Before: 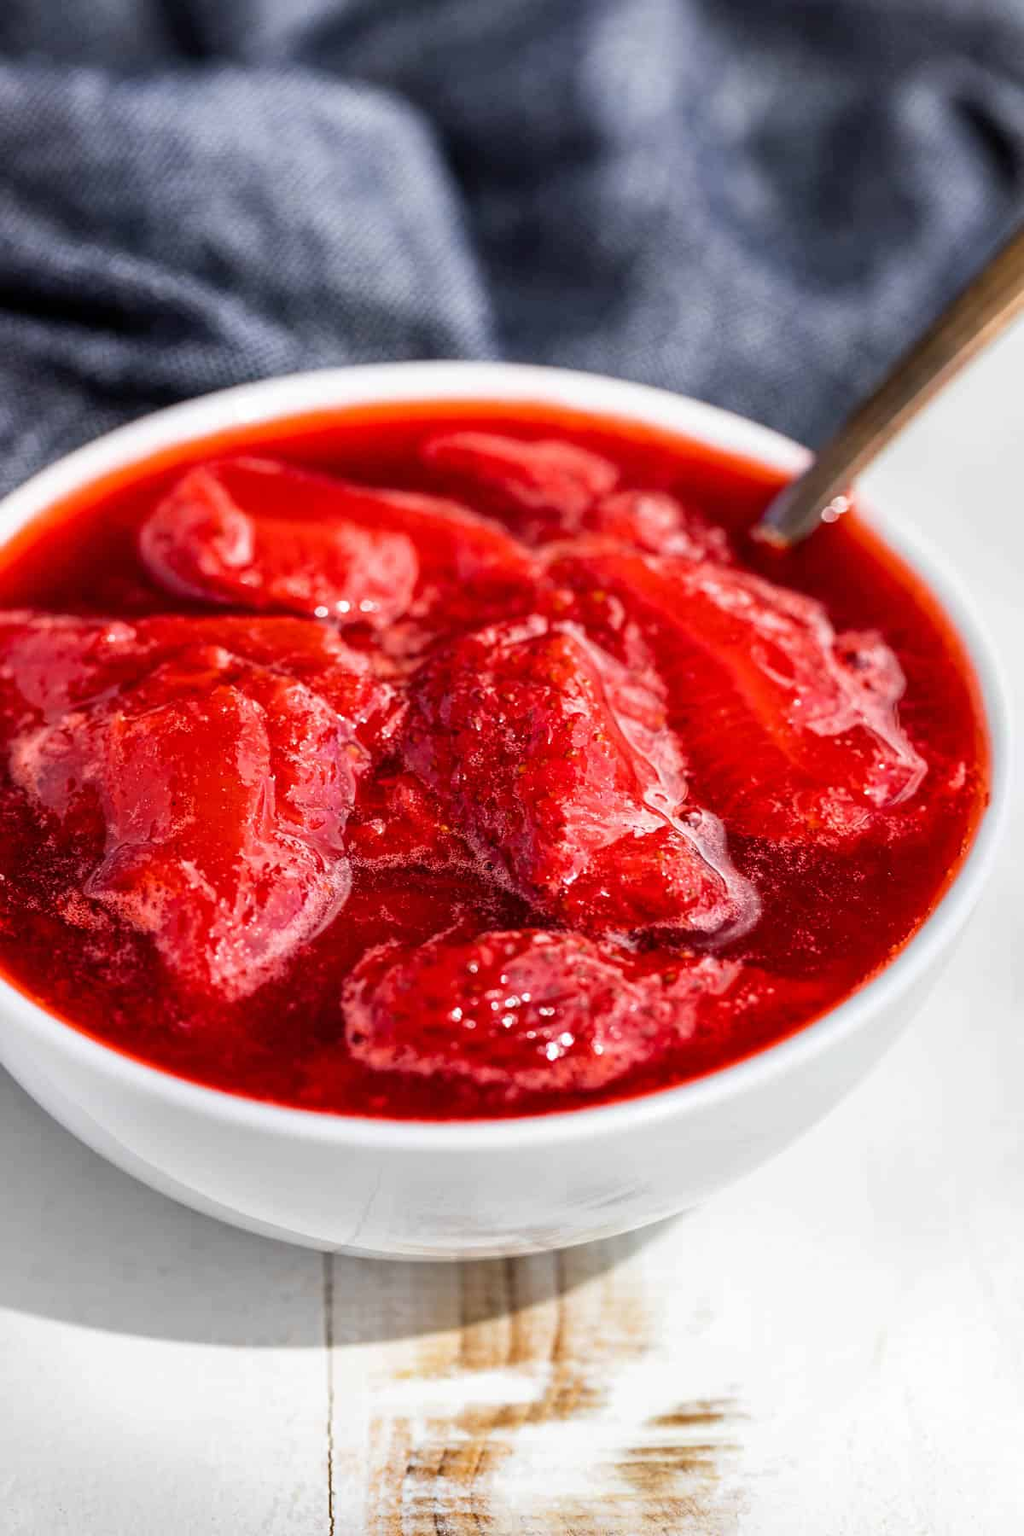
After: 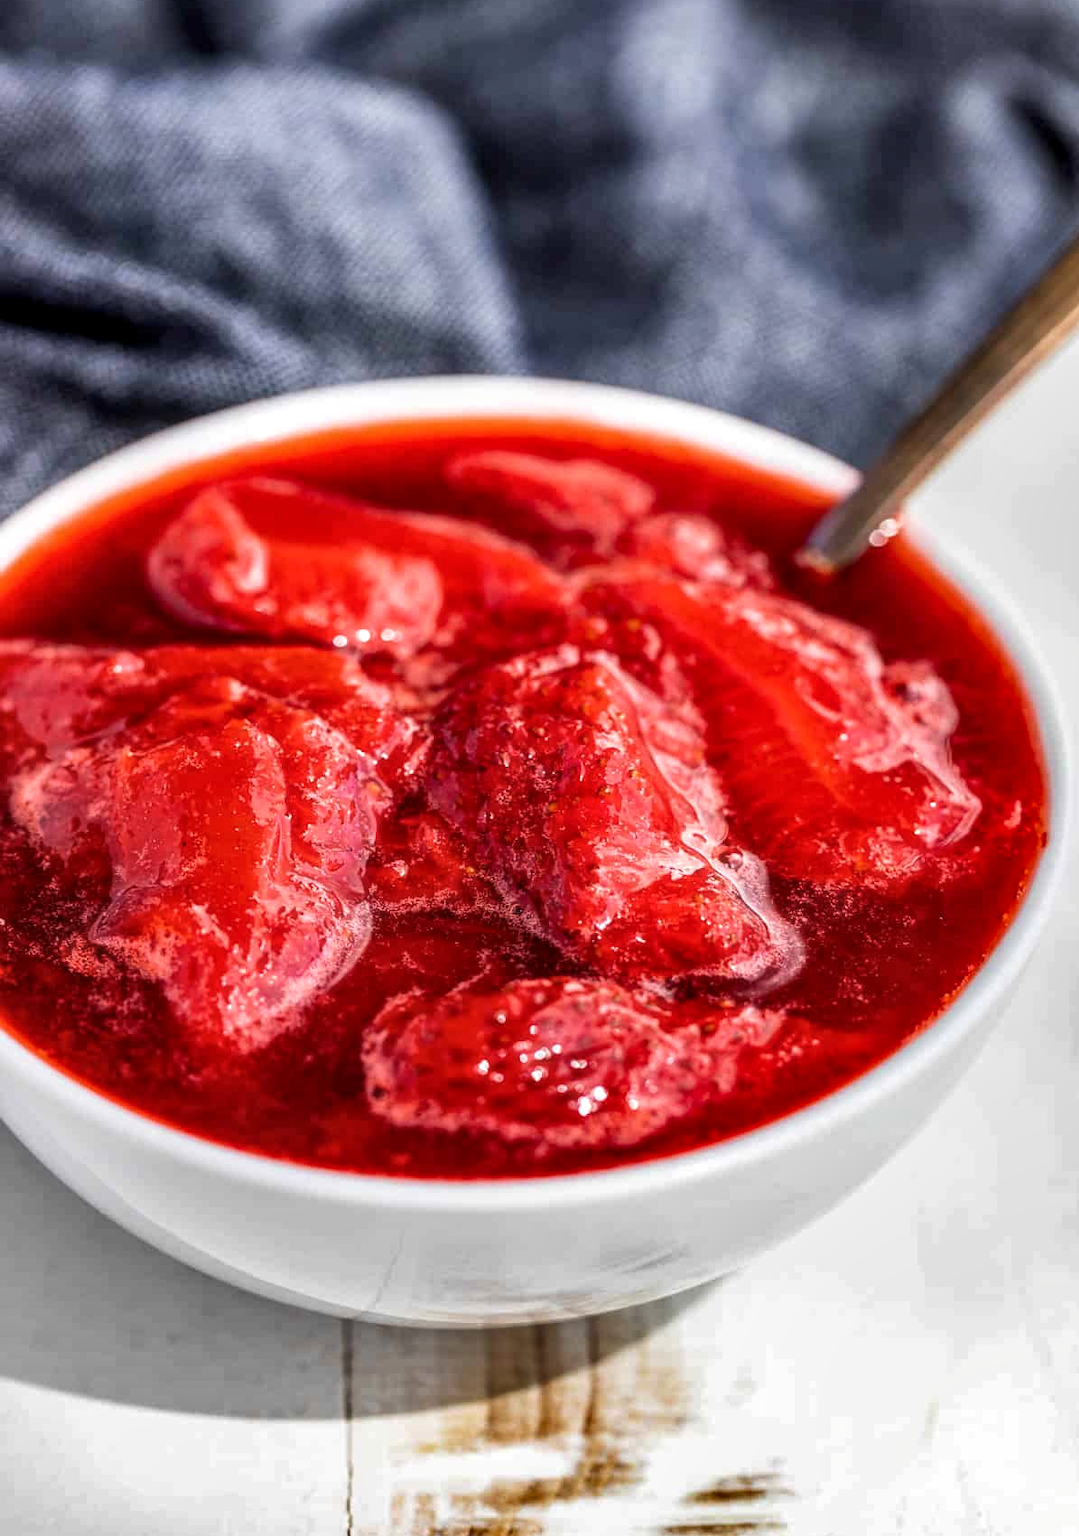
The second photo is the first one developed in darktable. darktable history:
velvia: strength 9.46%
color correction: highlights b* 0.036
exposure: compensate exposure bias true, compensate highlight preservation false
haze removal: strength -0.056, compatibility mode true, adaptive false
crop: top 0.43%, right 0.263%, bottom 5.033%
shadows and highlights: soften with gaussian
local contrast: on, module defaults
